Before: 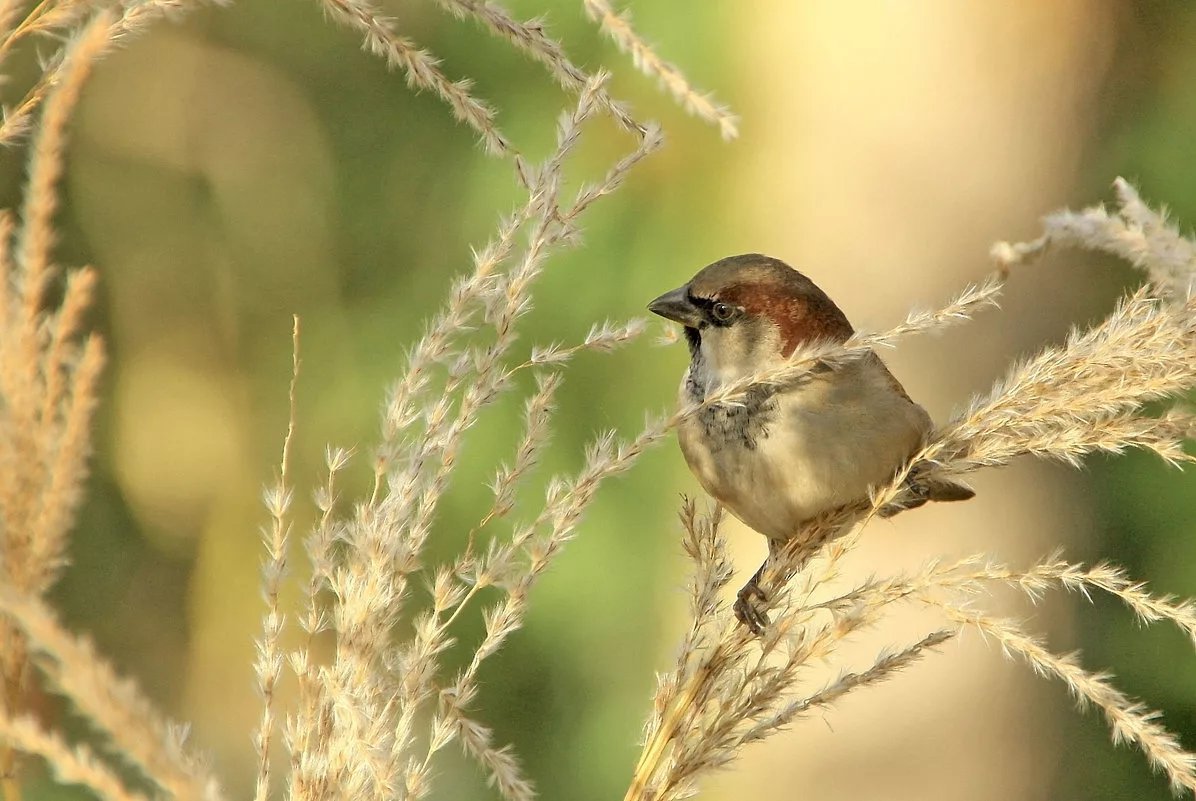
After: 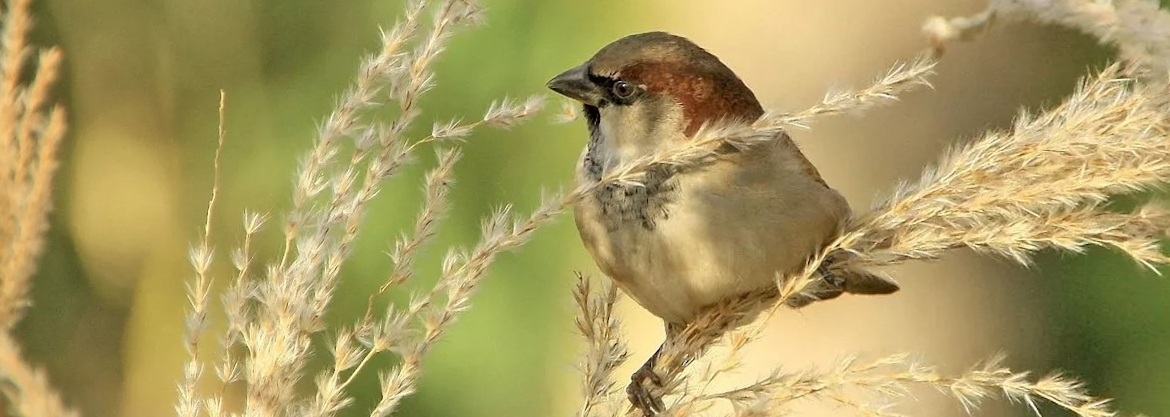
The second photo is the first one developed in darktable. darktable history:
crop and rotate: top 25.357%, bottom 13.942%
rotate and perspective: rotation 1.69°, lens shift (vertical) -0.023, lens shift (horizontal) -0.291, crop left 0.025, crop right 0.988, crop top 0.092, crop bottom 0.842
